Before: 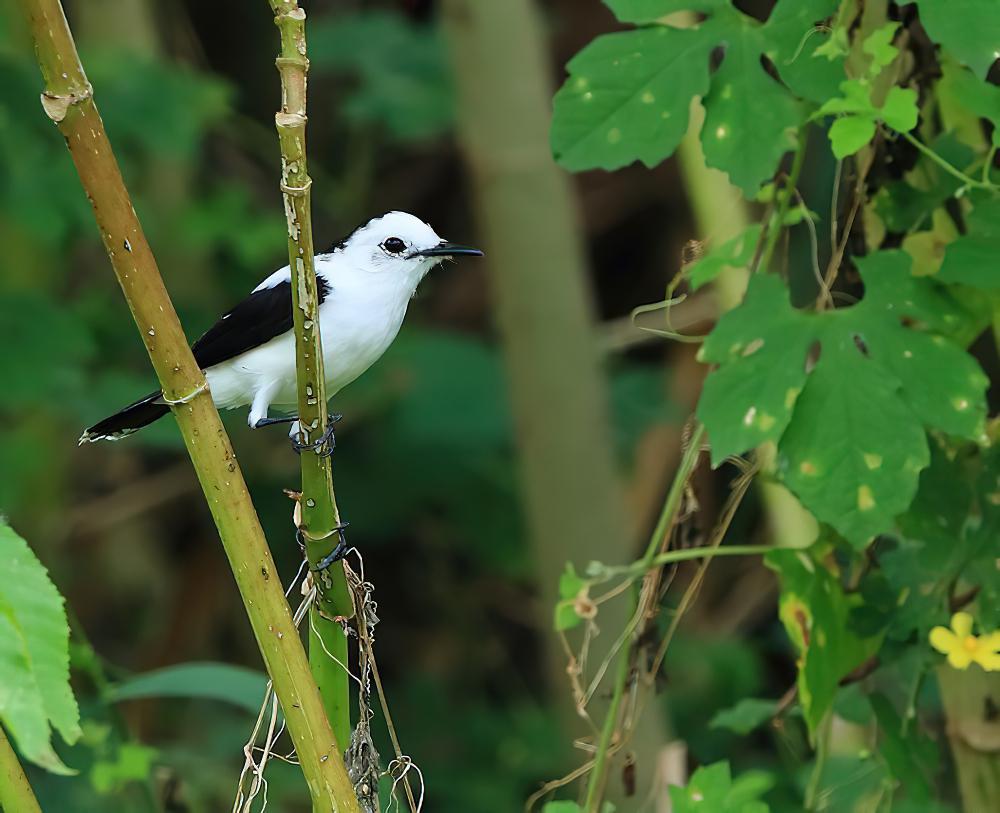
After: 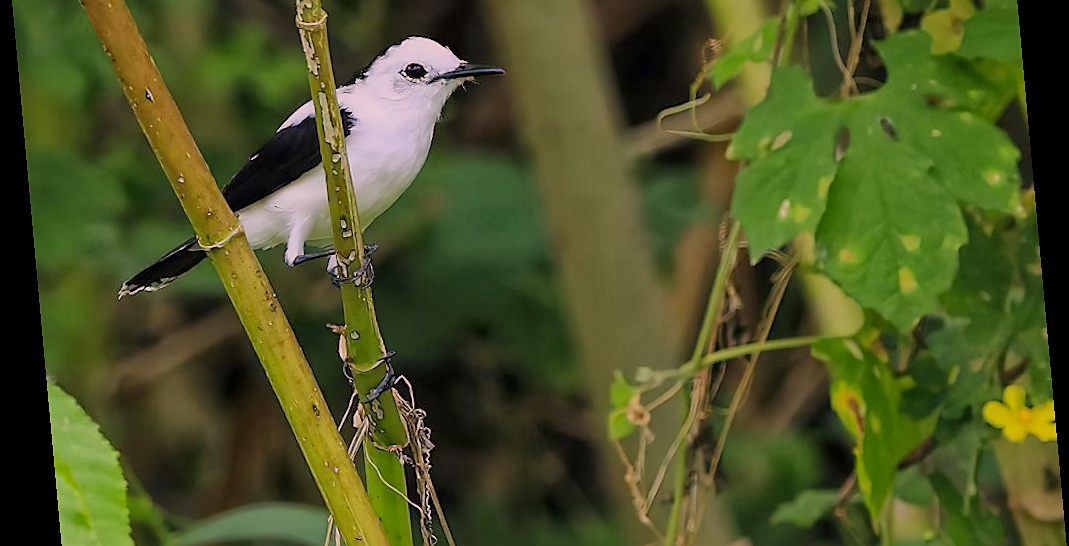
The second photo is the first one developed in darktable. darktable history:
sharpen: radius 1.559, amount 0.373, threshold 1.271
white balance: red 0.924, blue 1.095
global tonemap: drago (1, 100), detail 1
color correction: highlights a* 21.16, highlights b* 19.61
crop and rotate: top 25.357%, bottom 13.942%
rotate and perspective: rotation -5.2°, automatic cropping off
